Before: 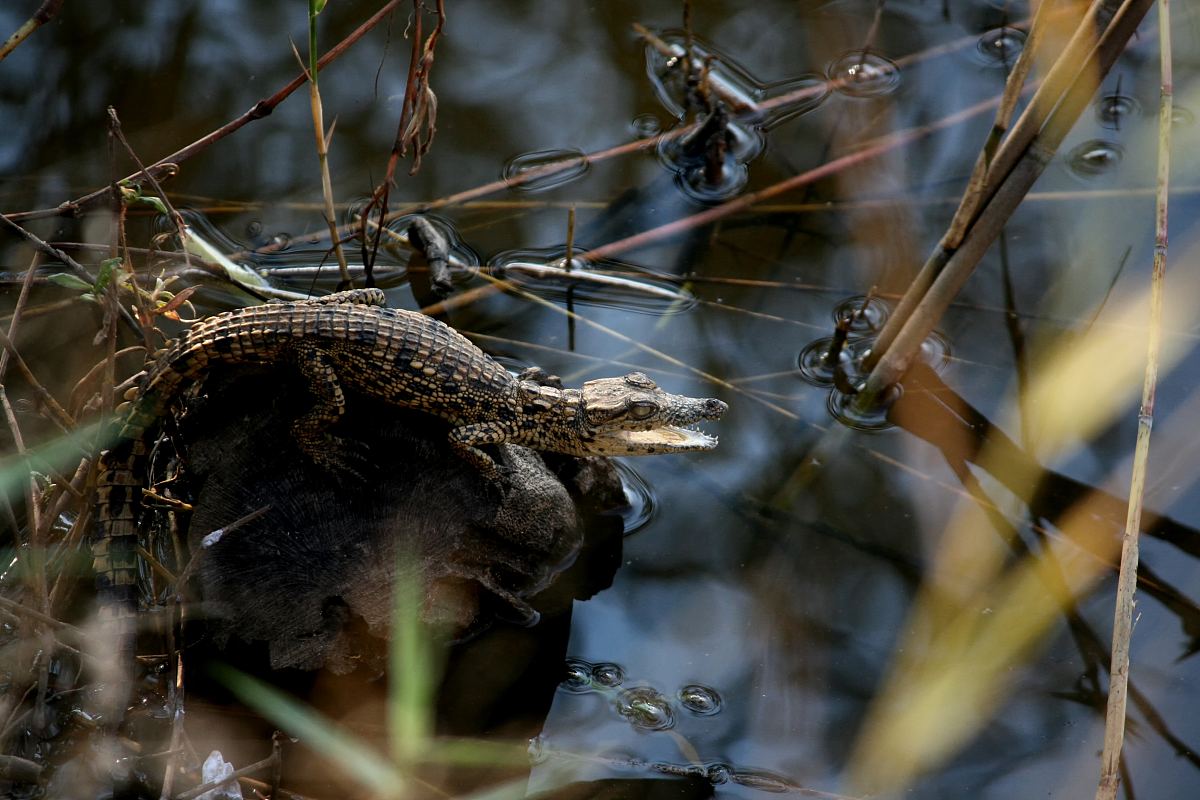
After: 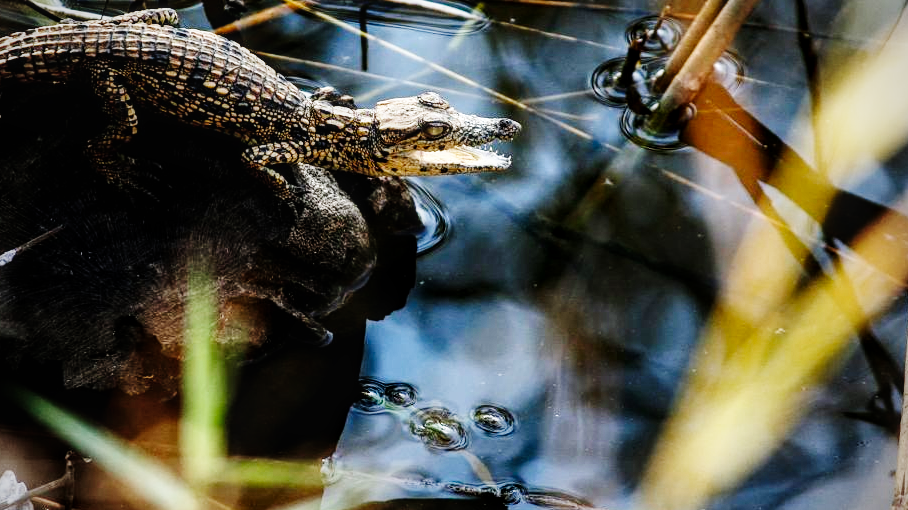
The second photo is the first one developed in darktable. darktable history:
base curve: curves: ch0 [(0, 0) (0, 0) (0.002, 0.001) (0.008, 0.003) (0.019, 0.011) (0.037, 0.037) (0.064, 0.11) (0.102, 0.232) (0.152, 0.379) (0.216, 0.524) (0.296, 0.665) (0.394, 0.789) (0.512, 0.881) (0.651, 0.945) (0.813, 0.986) (1, 1)], preserve colors none
vignetting: unbound false
crop and rotate: left 17.299%, top 35.115%, right 7.015%, bottom 1.024%
local contrast: on, module defaults
